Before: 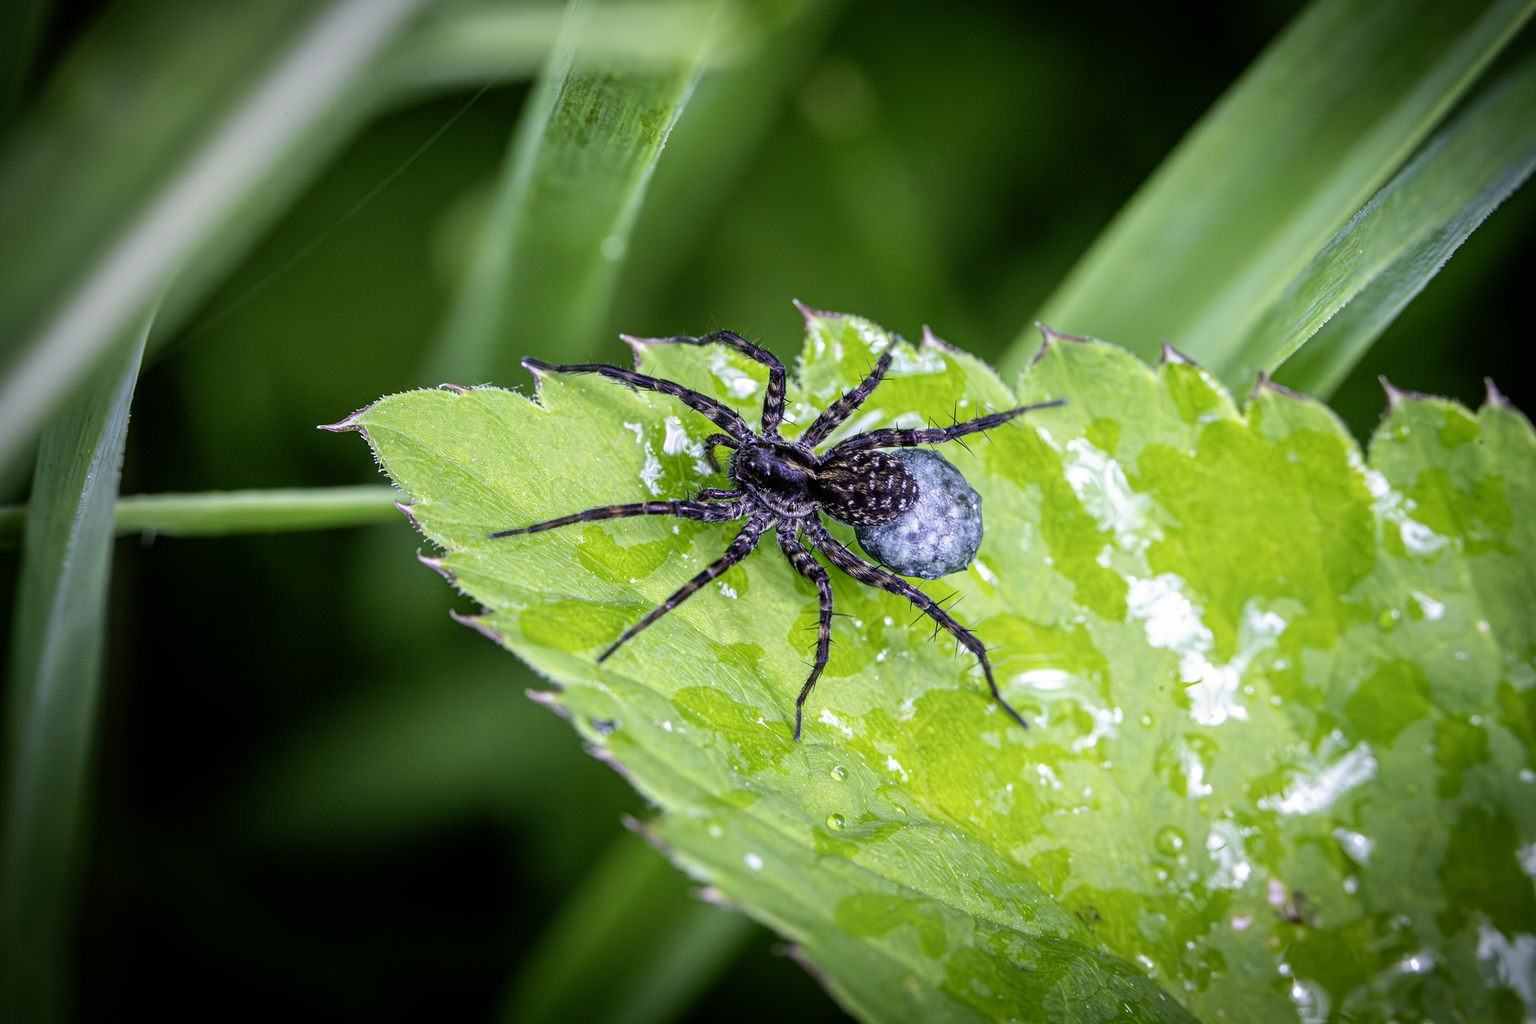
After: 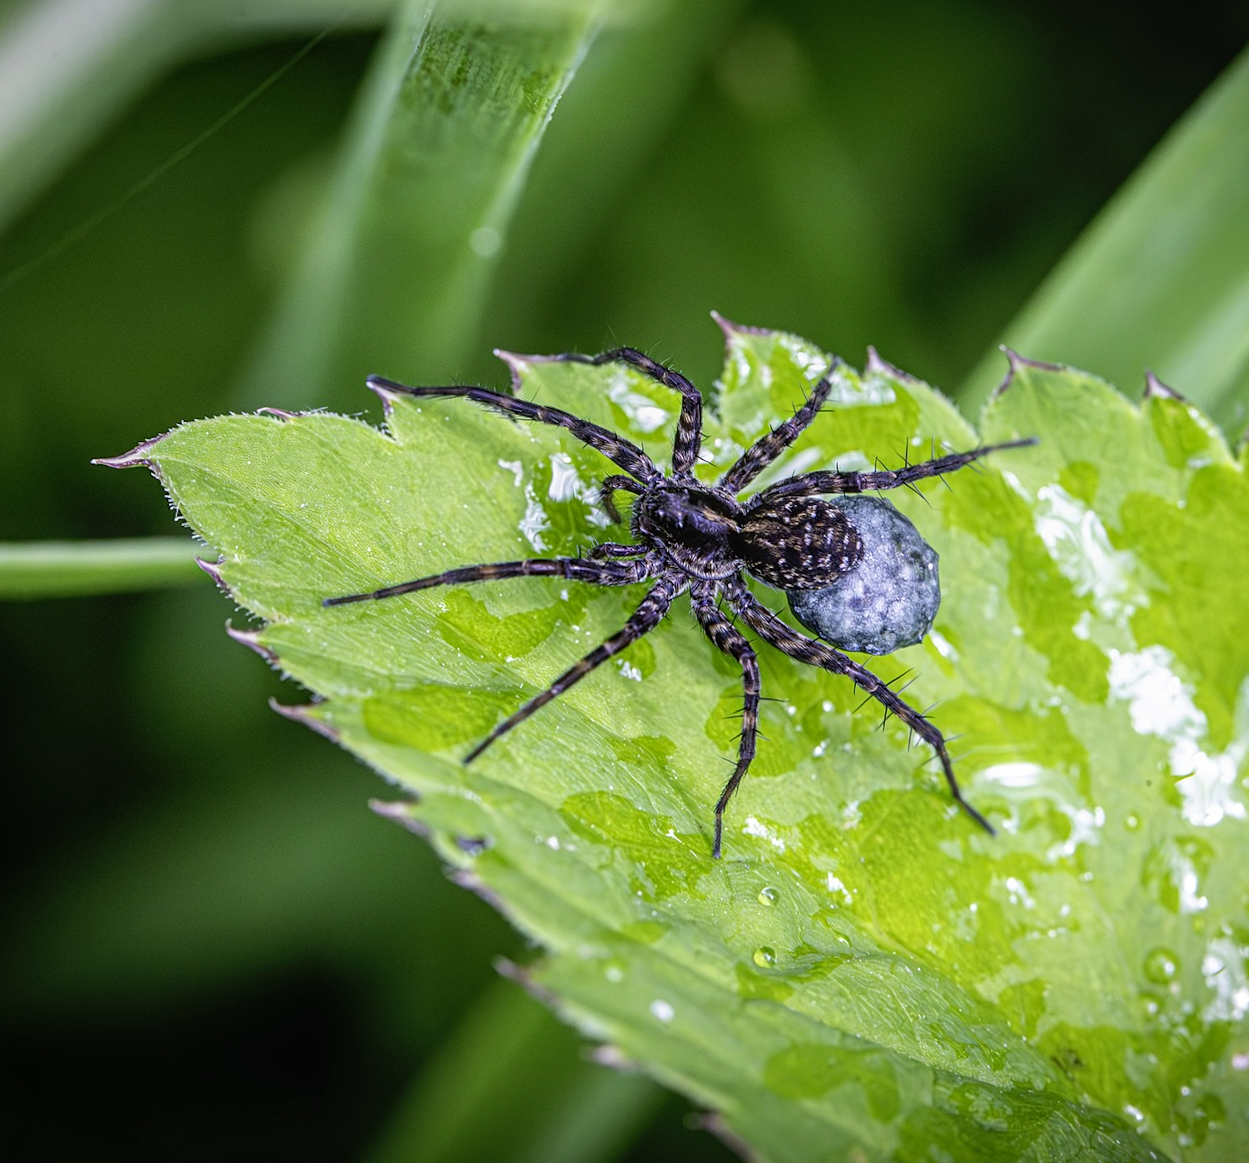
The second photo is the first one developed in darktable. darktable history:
sharpen: amount 0.2
rotate and perspective: rotation -0.013°, lens shift (vertical) -0.027, lens shift (horizontal) 0.178, crop left 0.016, crop right 0.989, crop top 0.082, crop bottom 0.918
local contrast: detail 110%
crop and rotate: left 18.442%, right 15.508%
